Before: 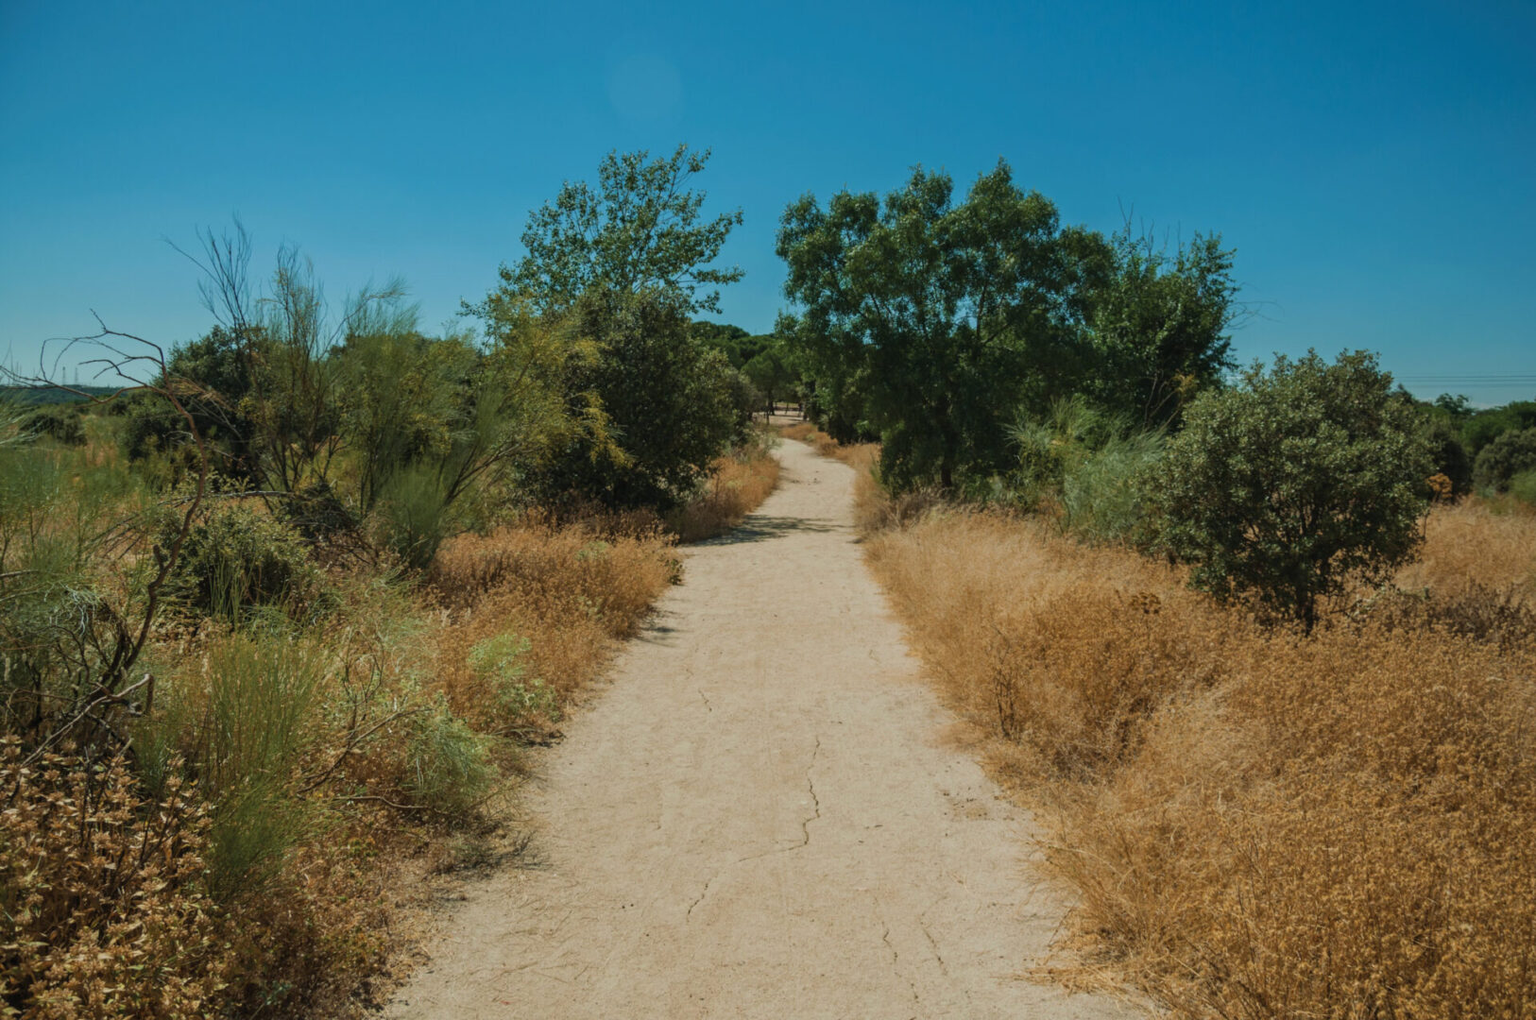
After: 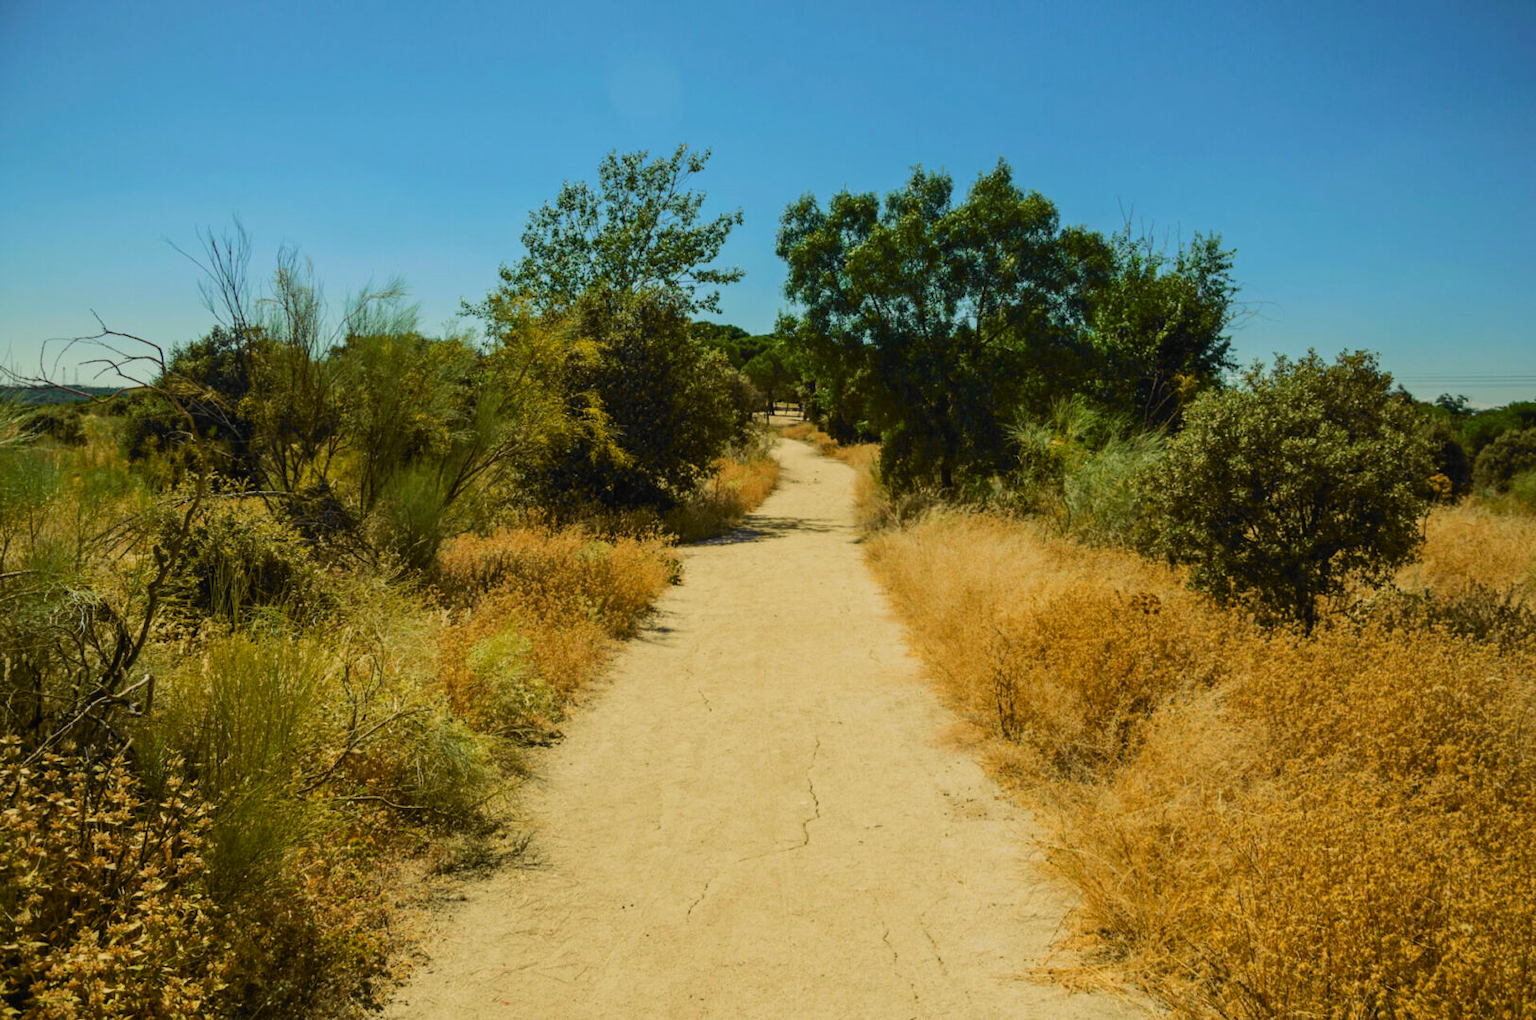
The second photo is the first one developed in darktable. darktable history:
contrast brightness saturation: saturation 0.13
white balance: red 1.004, blue 1.096
color correction: highlights a* 2.72, highlights b* 22.8
tone curve: curves: ch0 [(0, 0) (0.071, 0.047) (0.266, 0.26) (0.483, 0.554) (0.753, 0.811) (1, 0.983)]; ch1 [(0, 0) (0.346, 0.307) (0.408, 0.387) (0.463, 0.465) (0.482, 0.493) (0.502, 0.499) (0.517, 0.502) (0.55, 0.548) (0.597, 0.61) (0.651, 0.698) (1, 1)]; ch2 [(0, 0) (0.346, 0.34) (0.434, 0.46) (0.485, 0.494) (0.5, 0.498) (0.517, 0.506) (0.526, 0.545) (0.583, 0.61) (0.625, 0.659) (1, 1)], color space Lab, independent channels, preserve colors none
